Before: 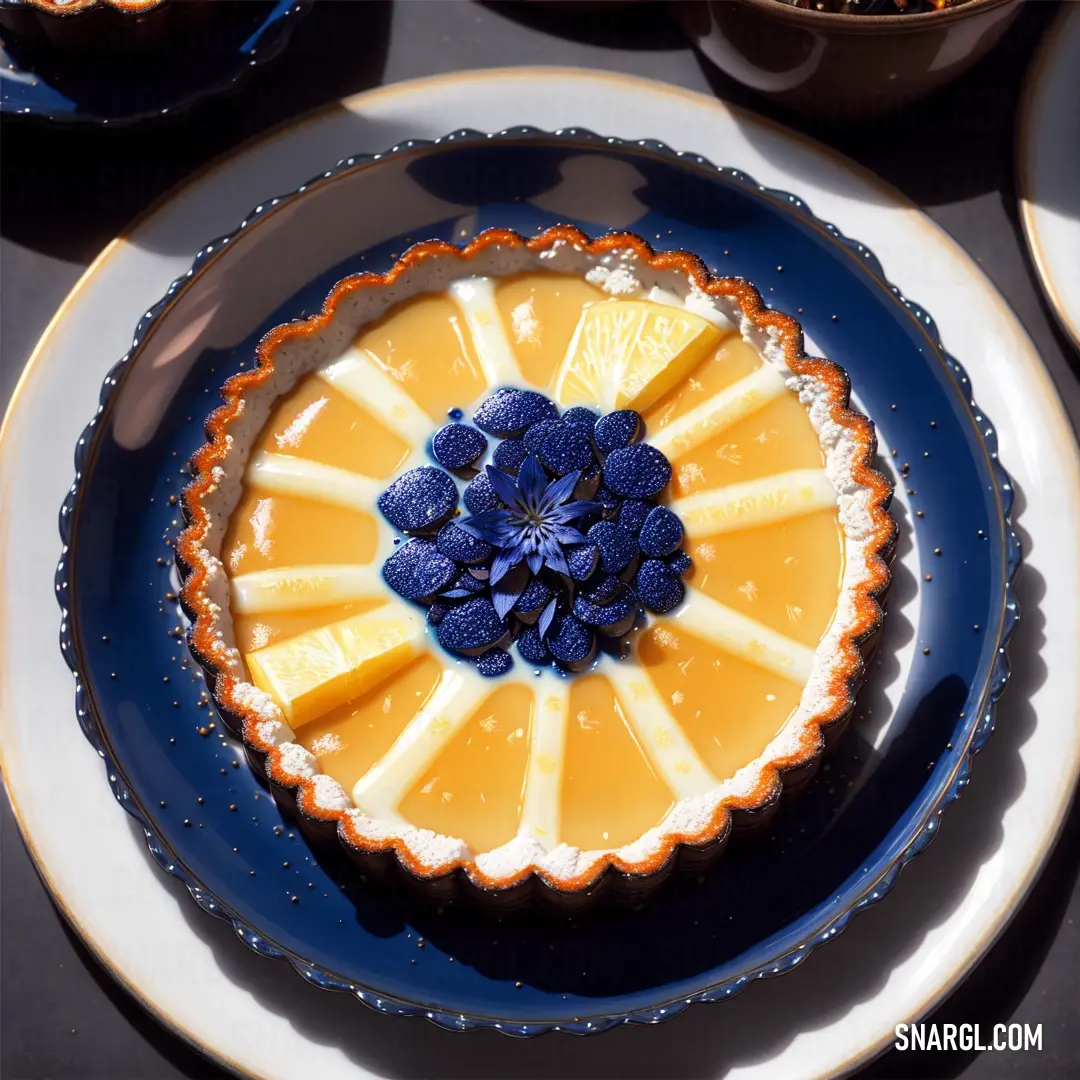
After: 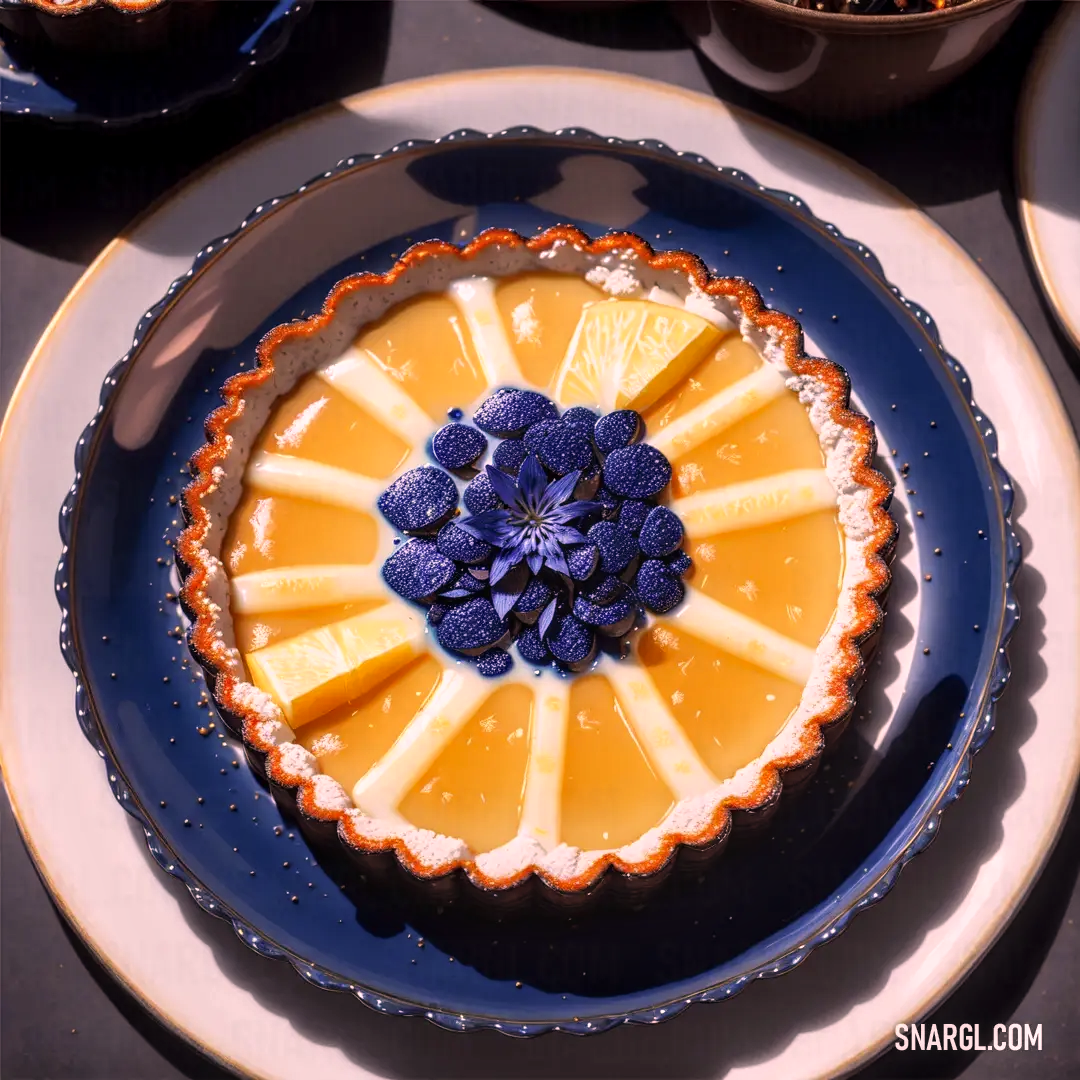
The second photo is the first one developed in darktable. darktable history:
local contrast: on, module defaults
color correction: highlights a* 14.52, highlights b* 4.84
